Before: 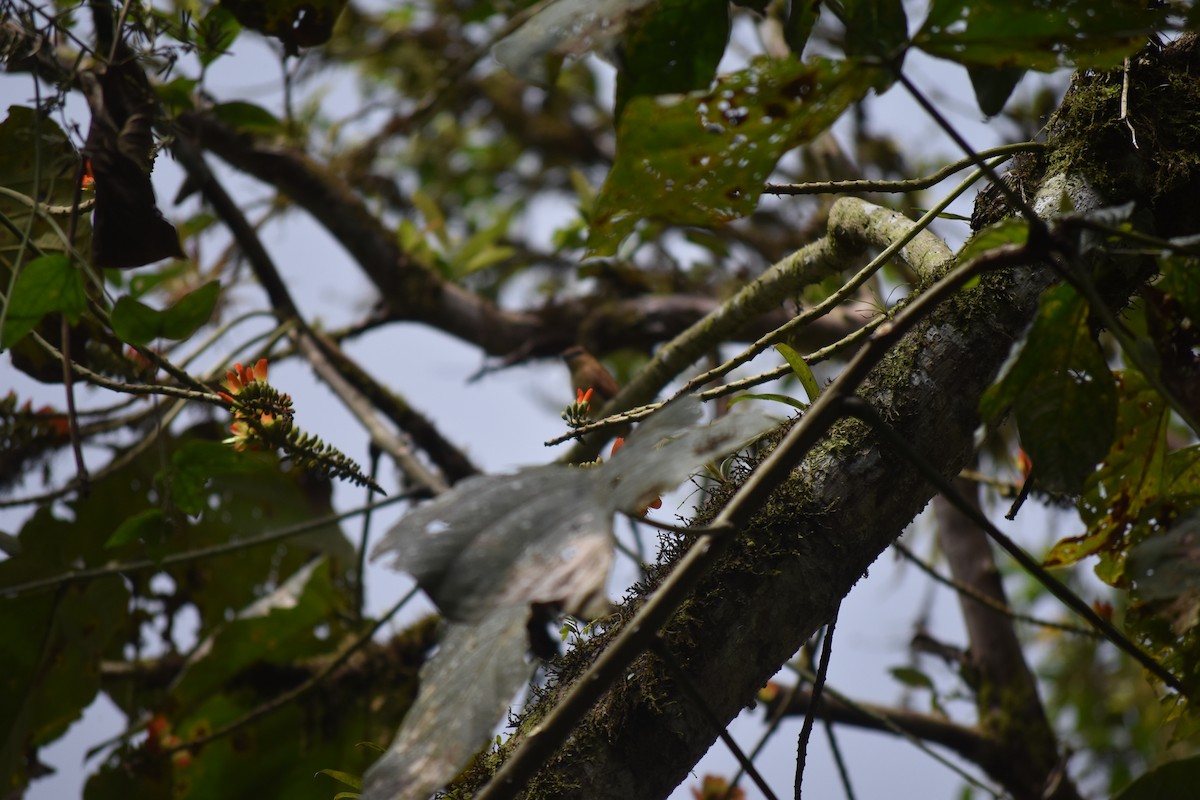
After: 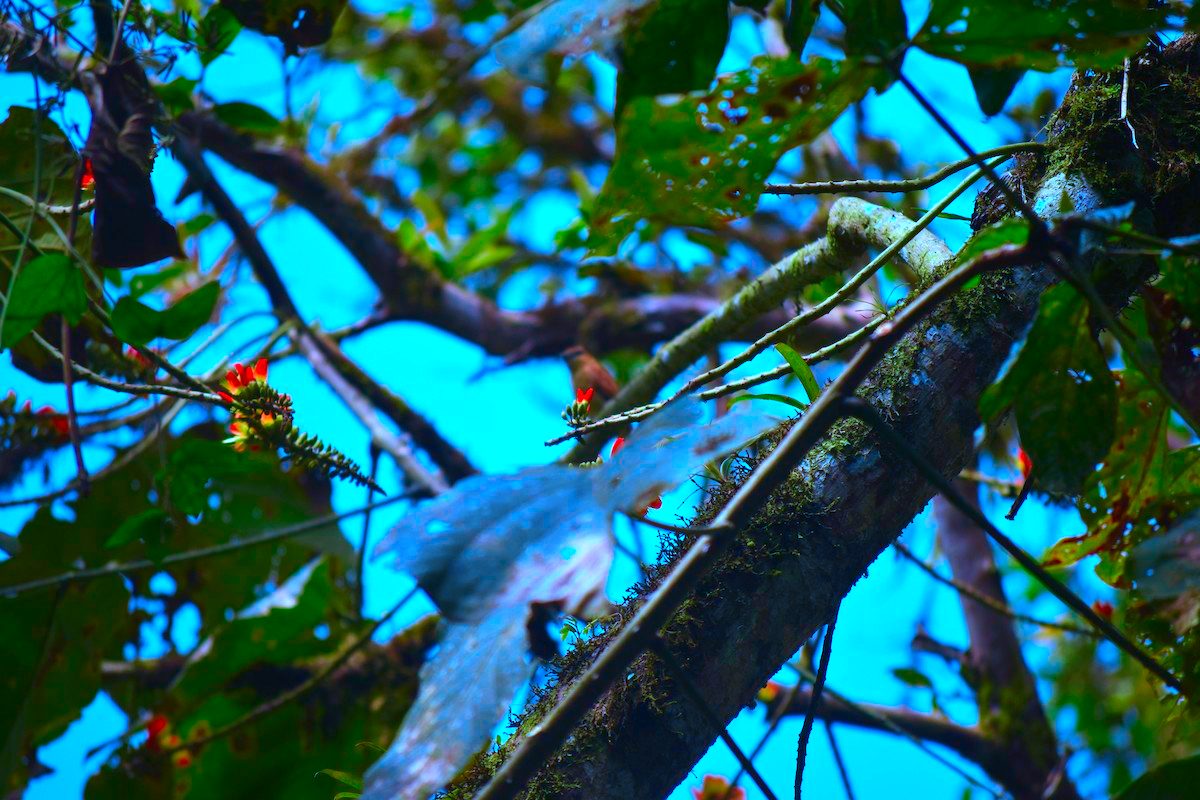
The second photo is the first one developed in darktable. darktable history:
exposure: exposure 0.73 EV, compensate highlight preservation false
color correction: highlights a* 1.59, highlights b* -1.71, saturation 2.46
color calibration: illuminant as shot in camera, adaptation linear Bradford (ICC v4), x 0.407, y 0.404, temperature 3543.55 K
